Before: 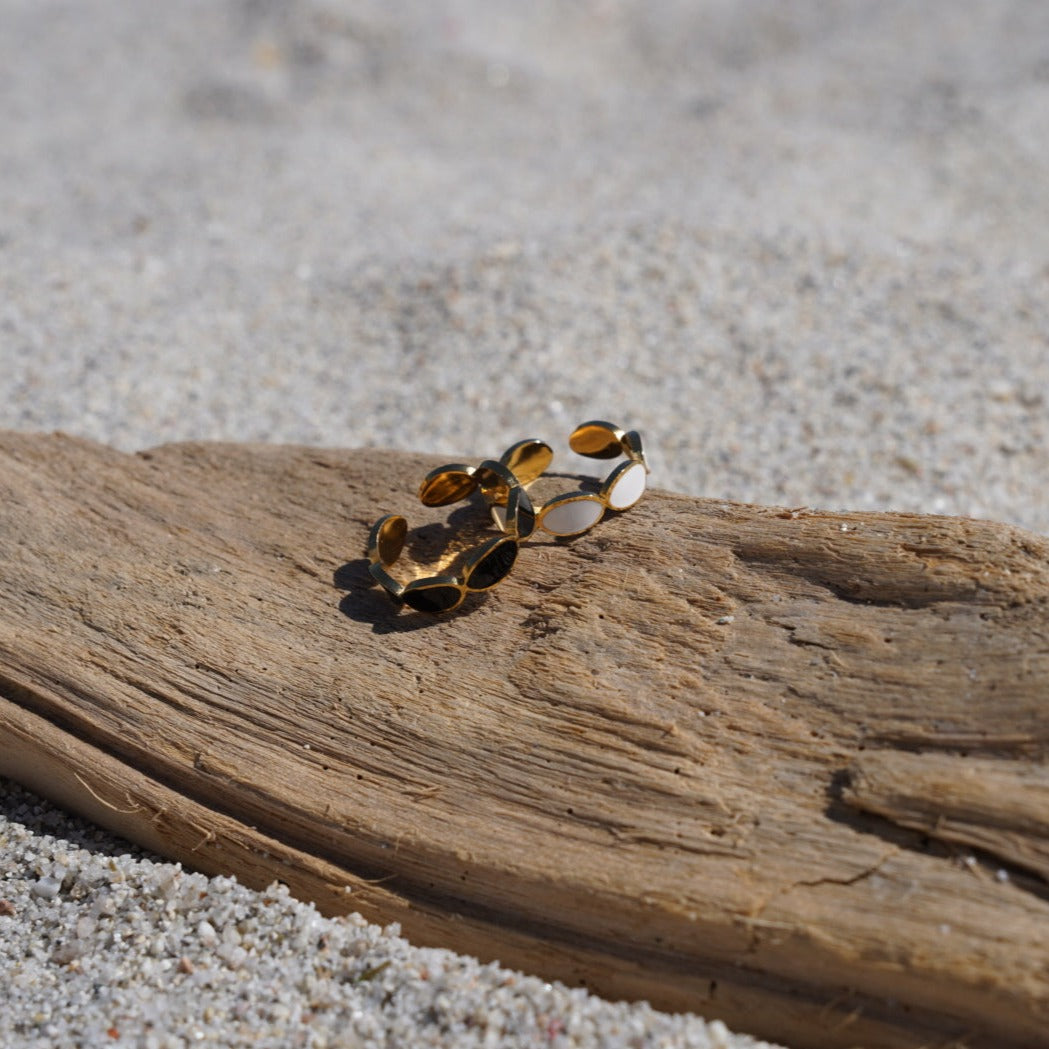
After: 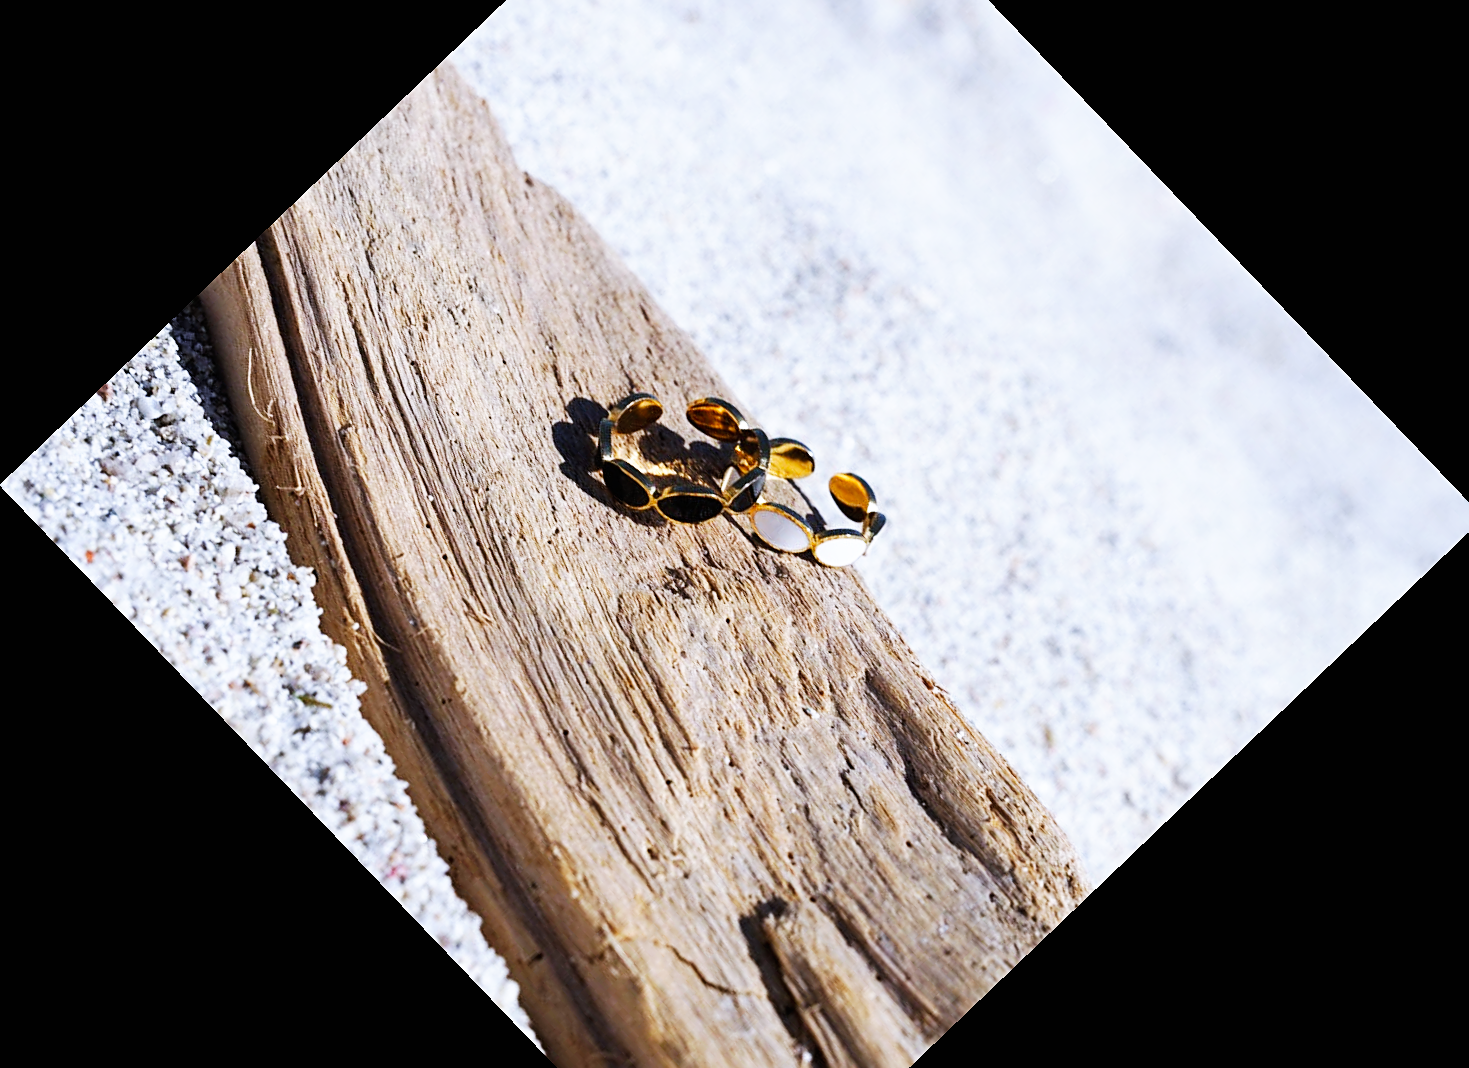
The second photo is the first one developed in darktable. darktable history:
crop and rotate: angle -46.26°, top 16.234%, right 0.912%, bottom 11.704%
base curve: curves: ch0 [(0, 0) (0.007, 0.004) (0.027, 0.03) (0.046, 0.07) (0.207, 0.54) (0.442, 0.872) (0.673, 0.972) (1, 1)], preserve colors none
sharpen: on, module defaults
white balance: red 0.948, green 1.02, blue 1.176
